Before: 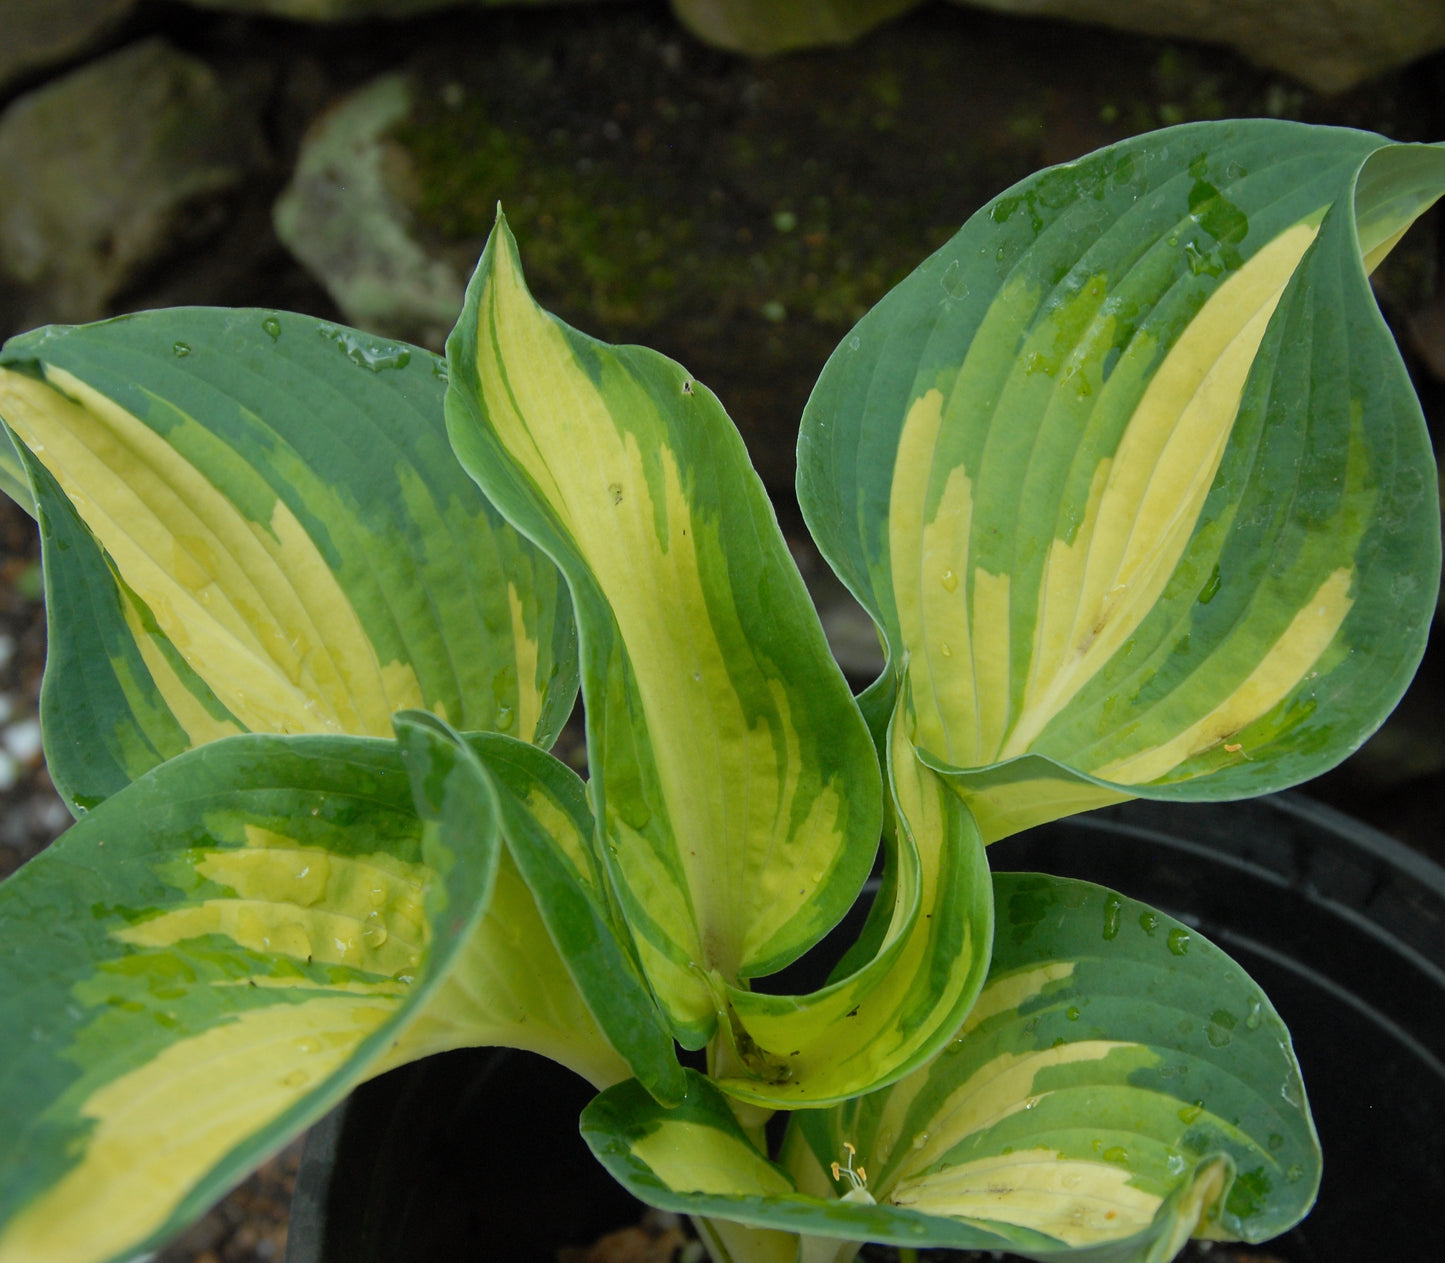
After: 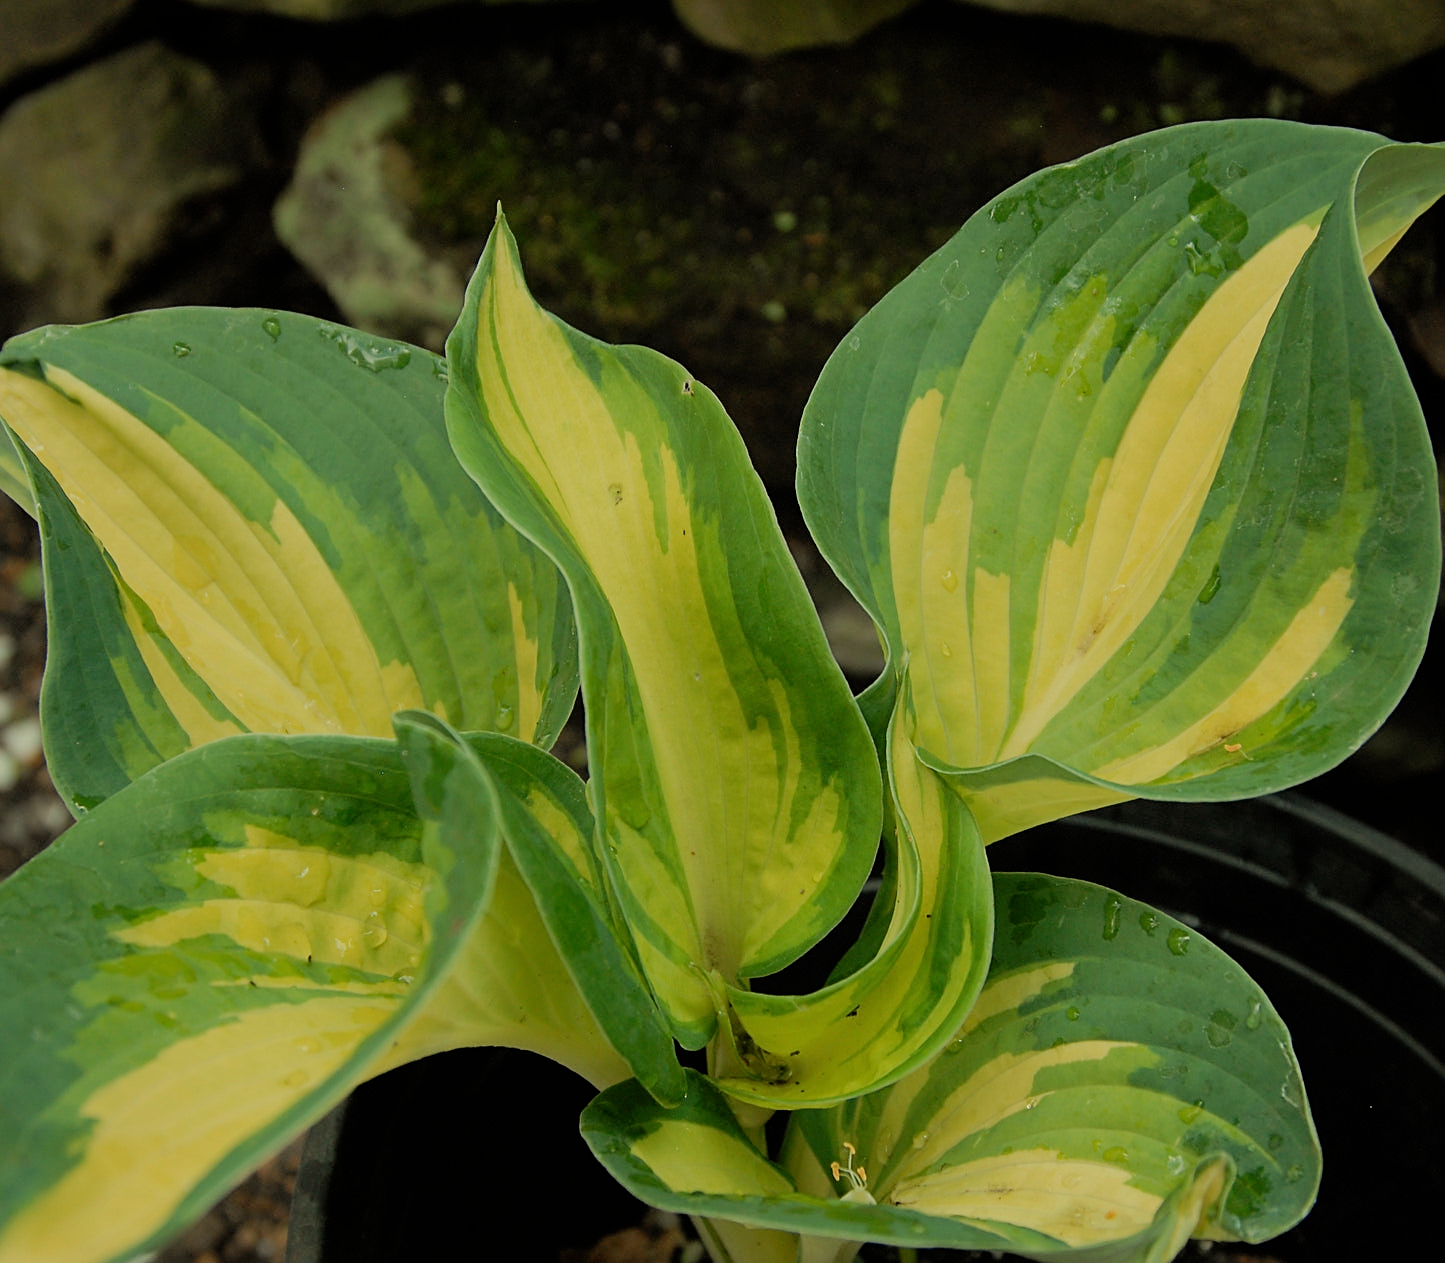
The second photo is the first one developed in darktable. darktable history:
white balance: red 1.08, blue 0.791
sharpen: on, module defaults
filmic rgb: black relative exposure -7.65 EV, white relative exposure 4.56 EV, hardness 3.61
rgb levels: preserve colors max RGB
